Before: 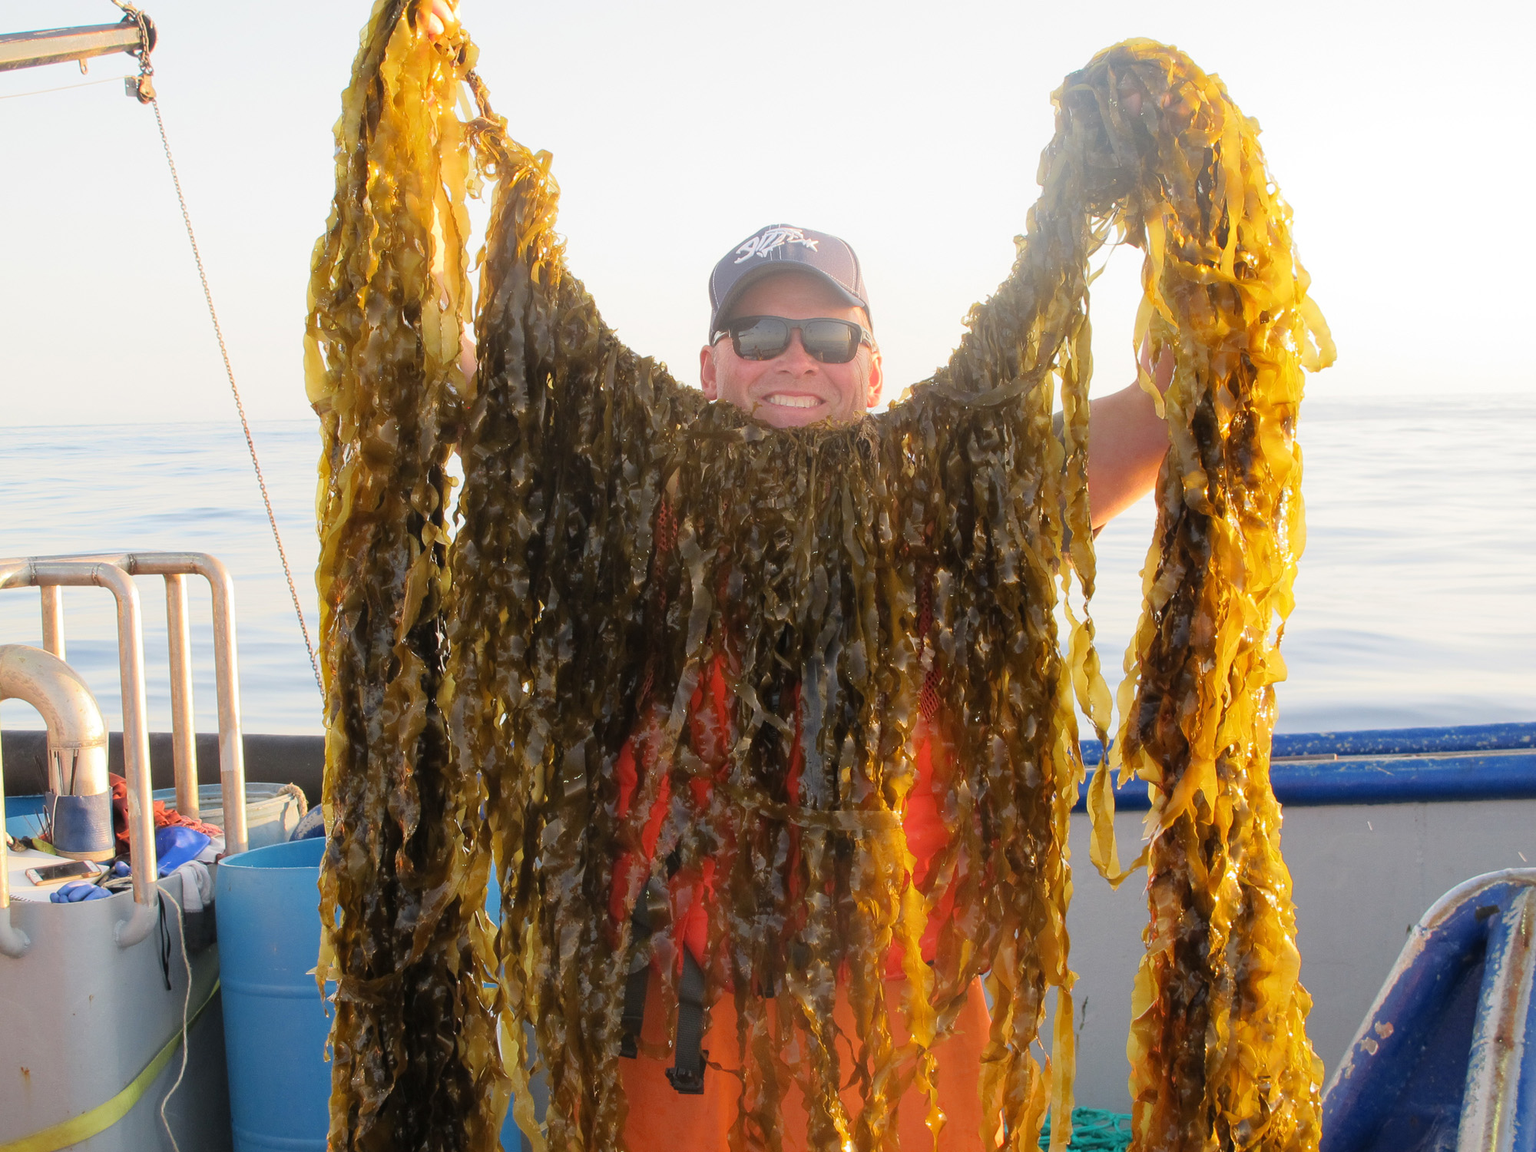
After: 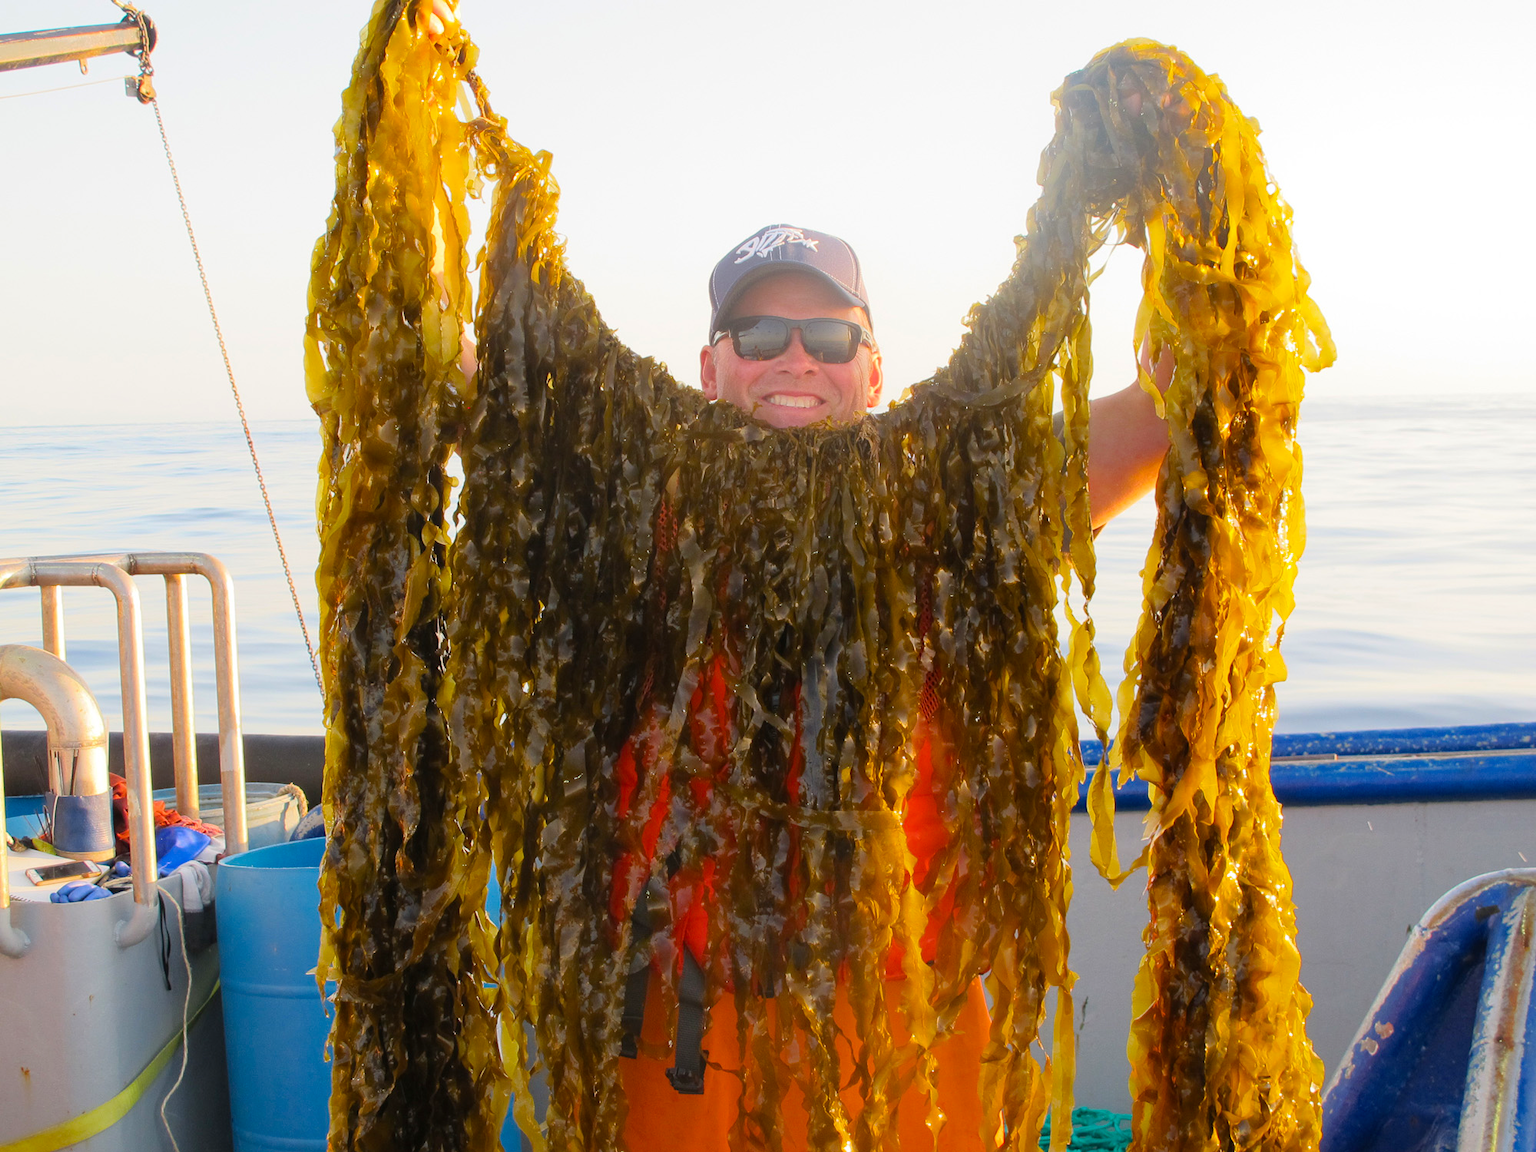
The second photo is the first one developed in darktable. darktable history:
color balance rgb: power › hue 75.51°, perceptual saturation grading › global saturation 30.655%
